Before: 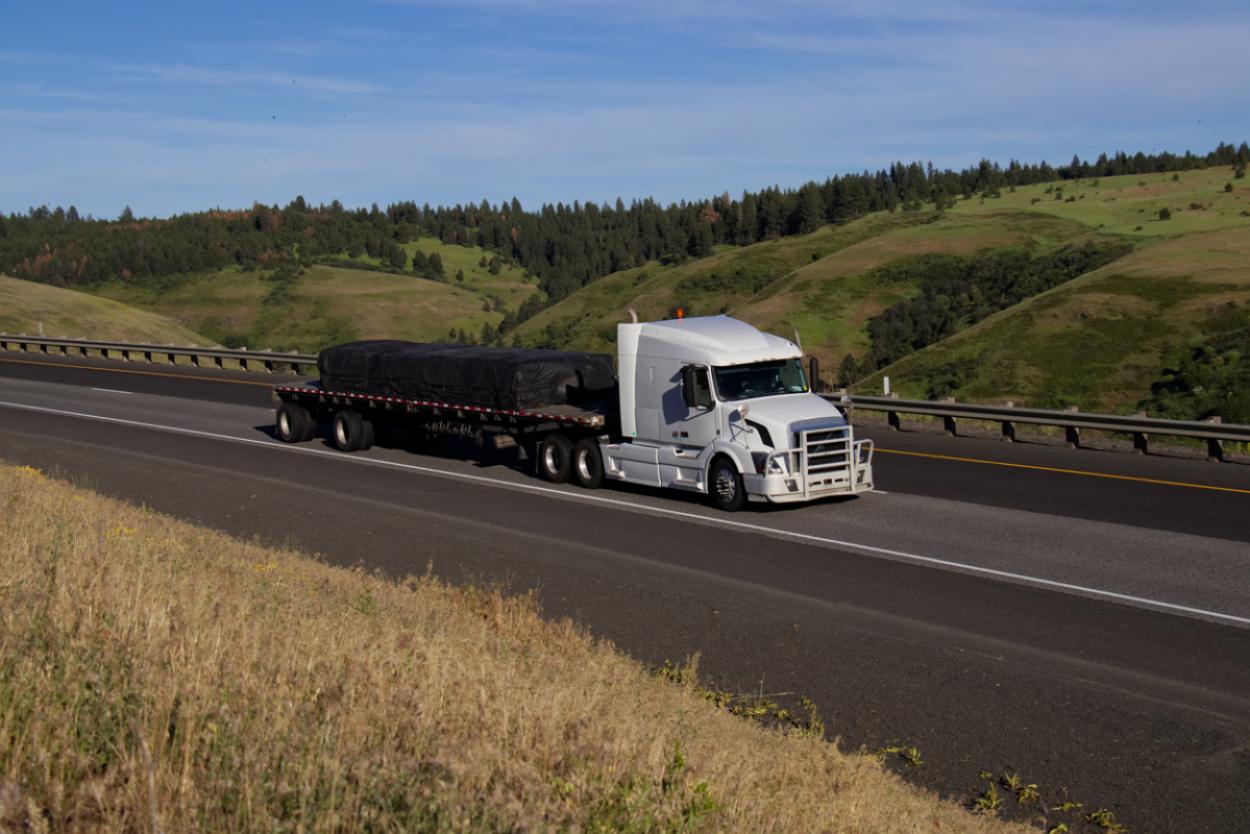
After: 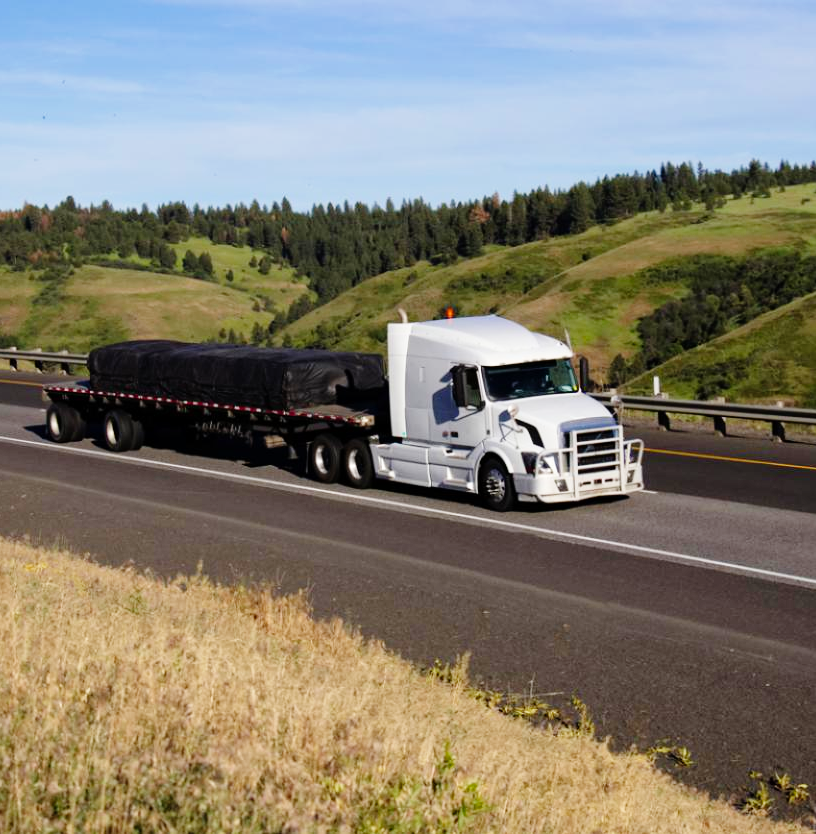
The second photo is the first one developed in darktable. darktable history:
base curve: curves: ch0 [(0, 0) (0.008, 0.007) (0.022, 0.029) (0.048, 0.089) (0.092, 0.197) (0.191, 0.399) (0.275, 0.534) (0.357, 0.65) (0.477, 0.78) (0.542, 0.833) (0.799, 0.973) (1, 1)], preserve colors none
crop and rotate: left 18.436%, right 16.209%
